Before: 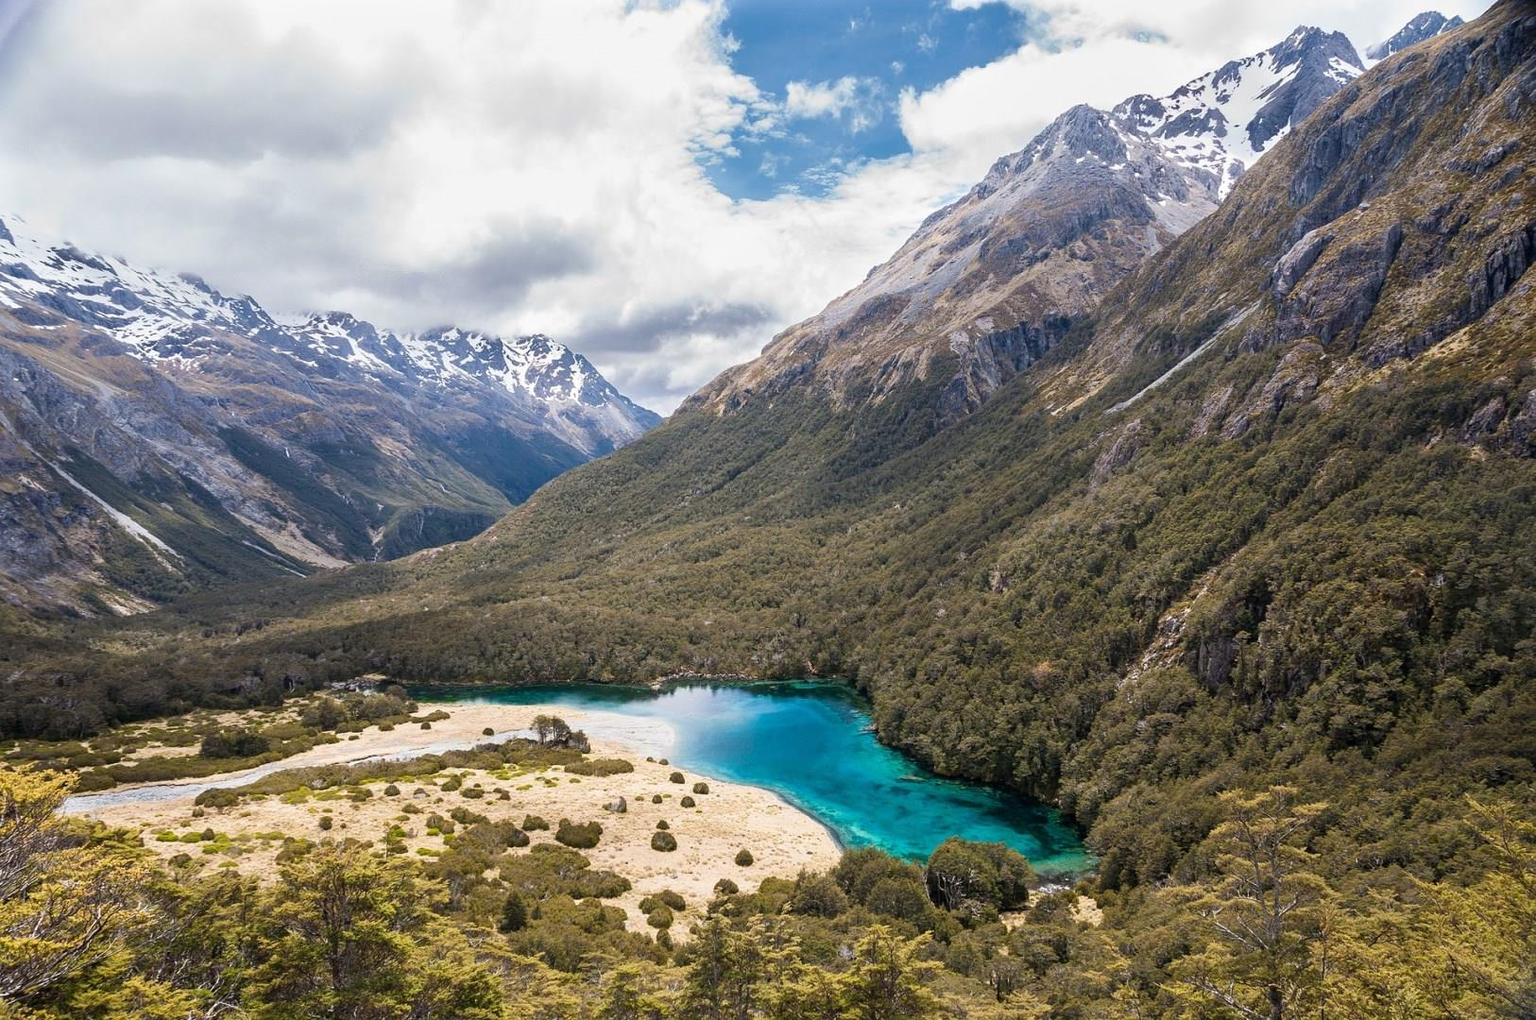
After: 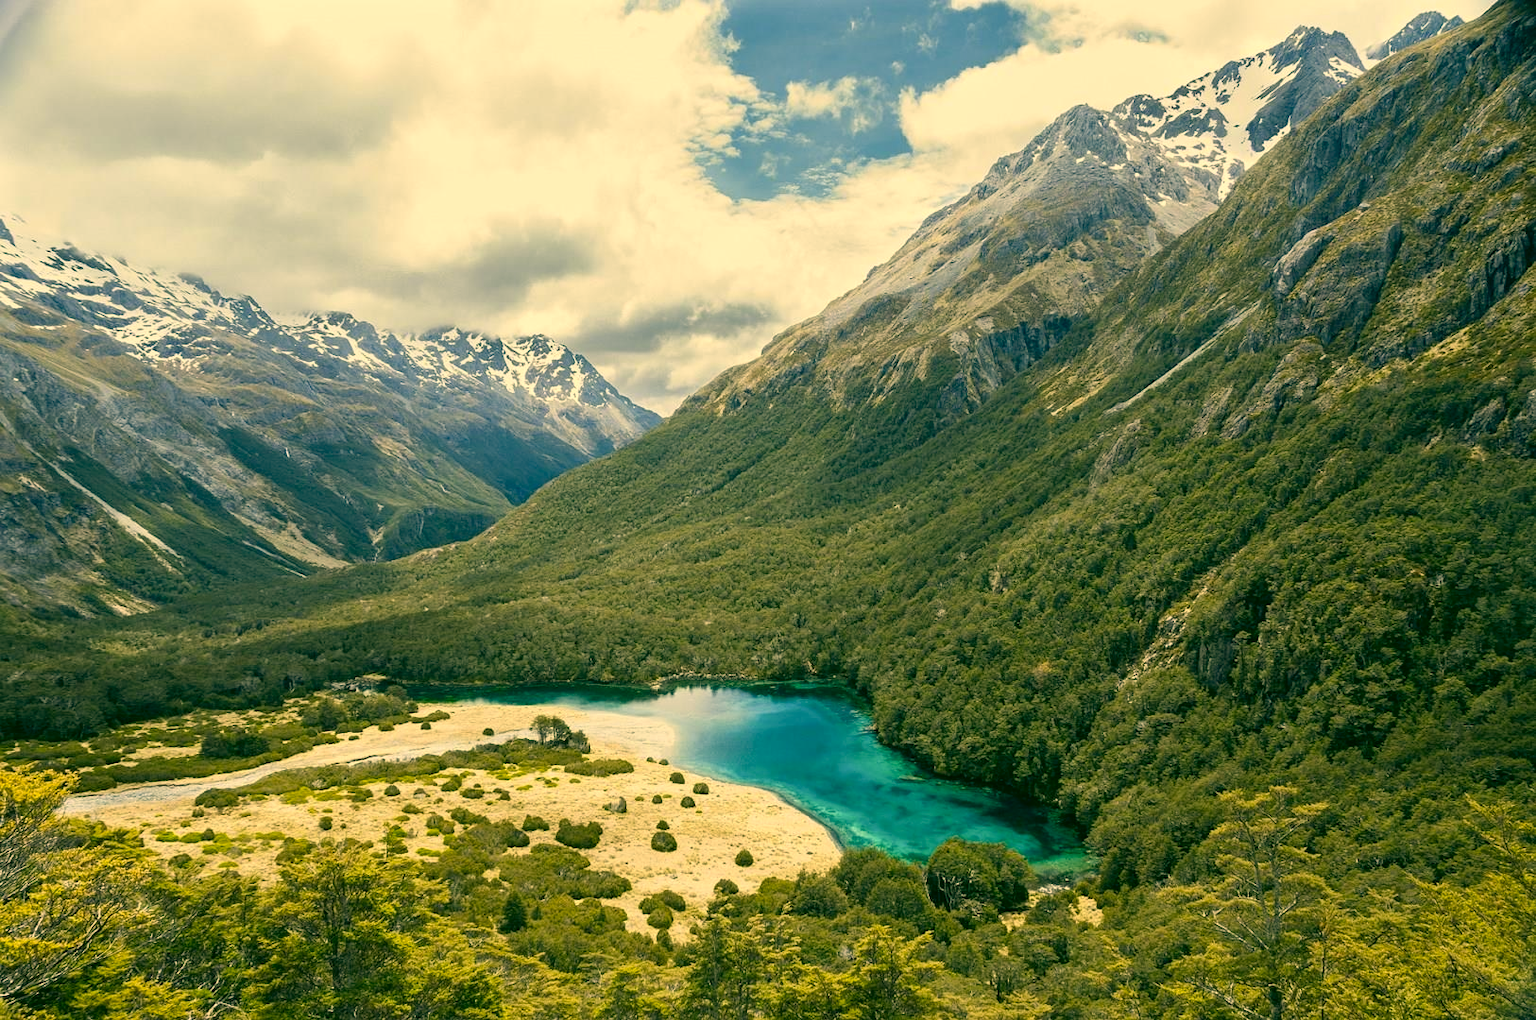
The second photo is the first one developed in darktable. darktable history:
color correction: highlights a* 5.65, highlights b* 32.83, shadows a* -25.56, shadows b* 3.99
